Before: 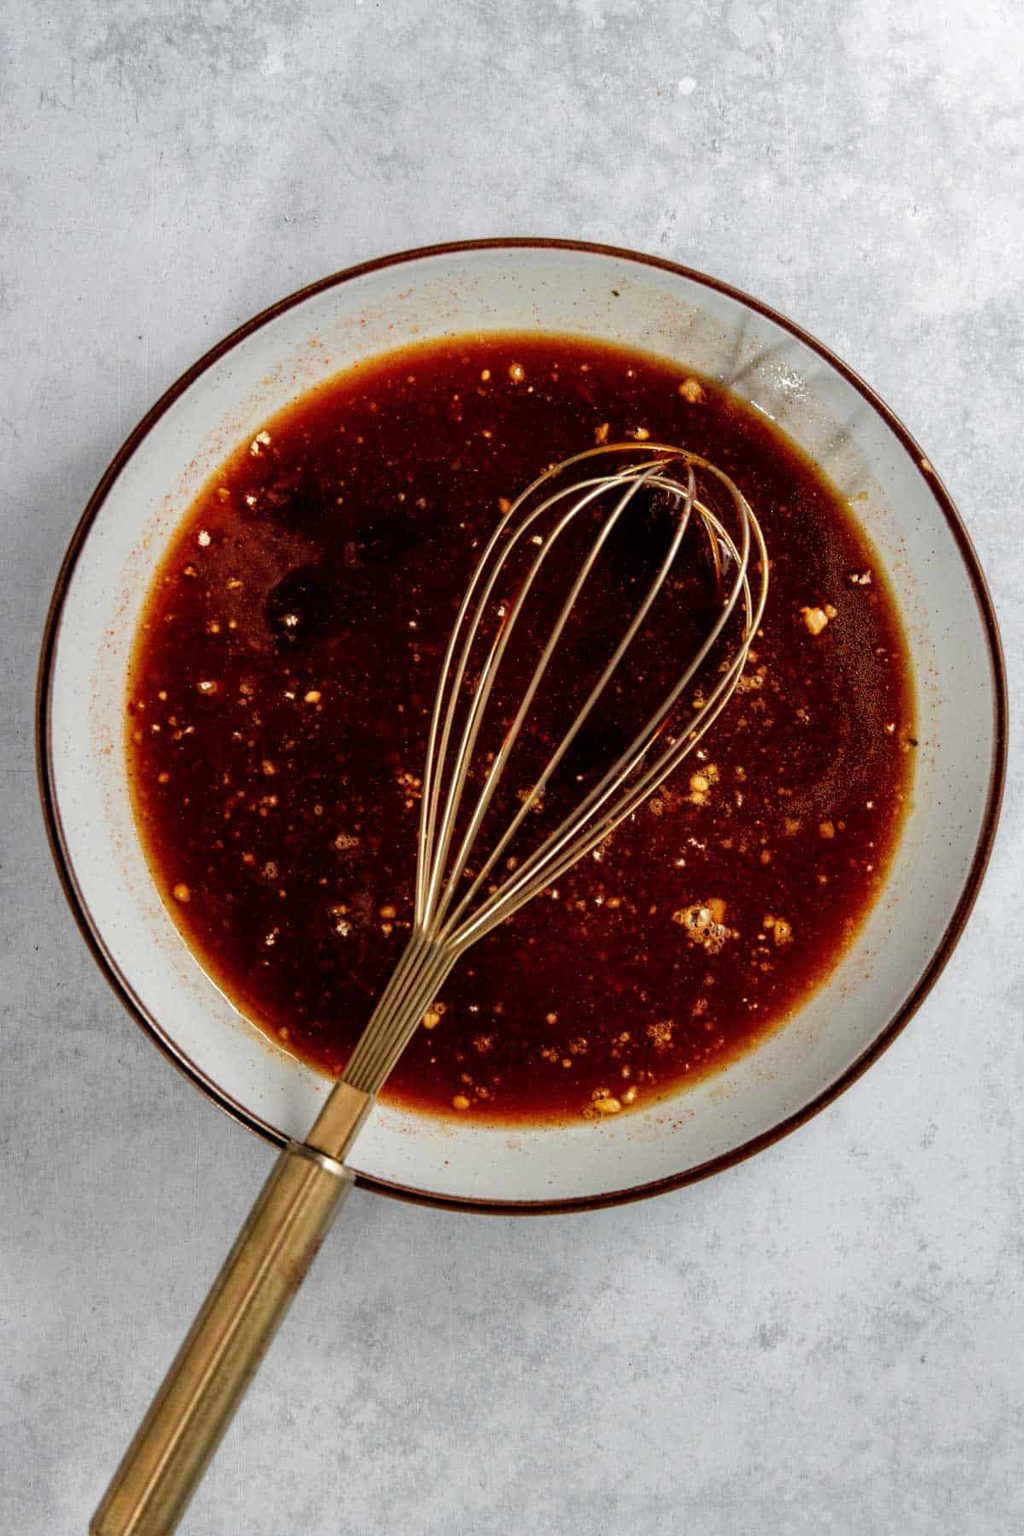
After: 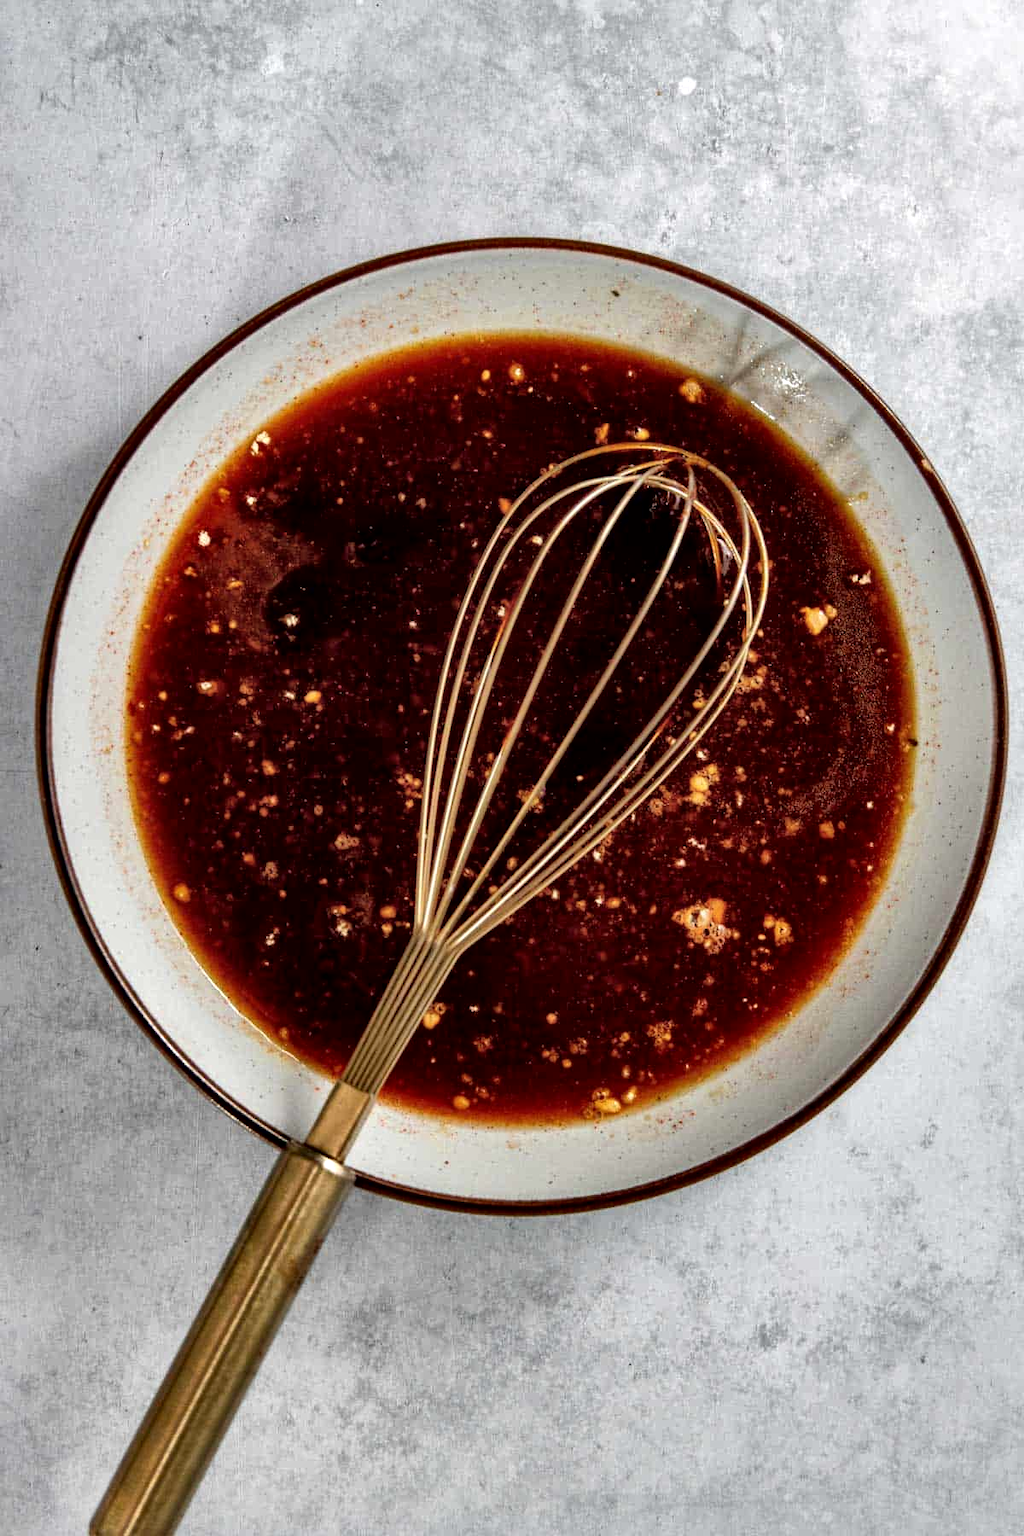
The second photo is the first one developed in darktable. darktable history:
local contrast: mode bilateral grid, contrast 69, coarseness 75, detail 181%, midtone range 0.2
